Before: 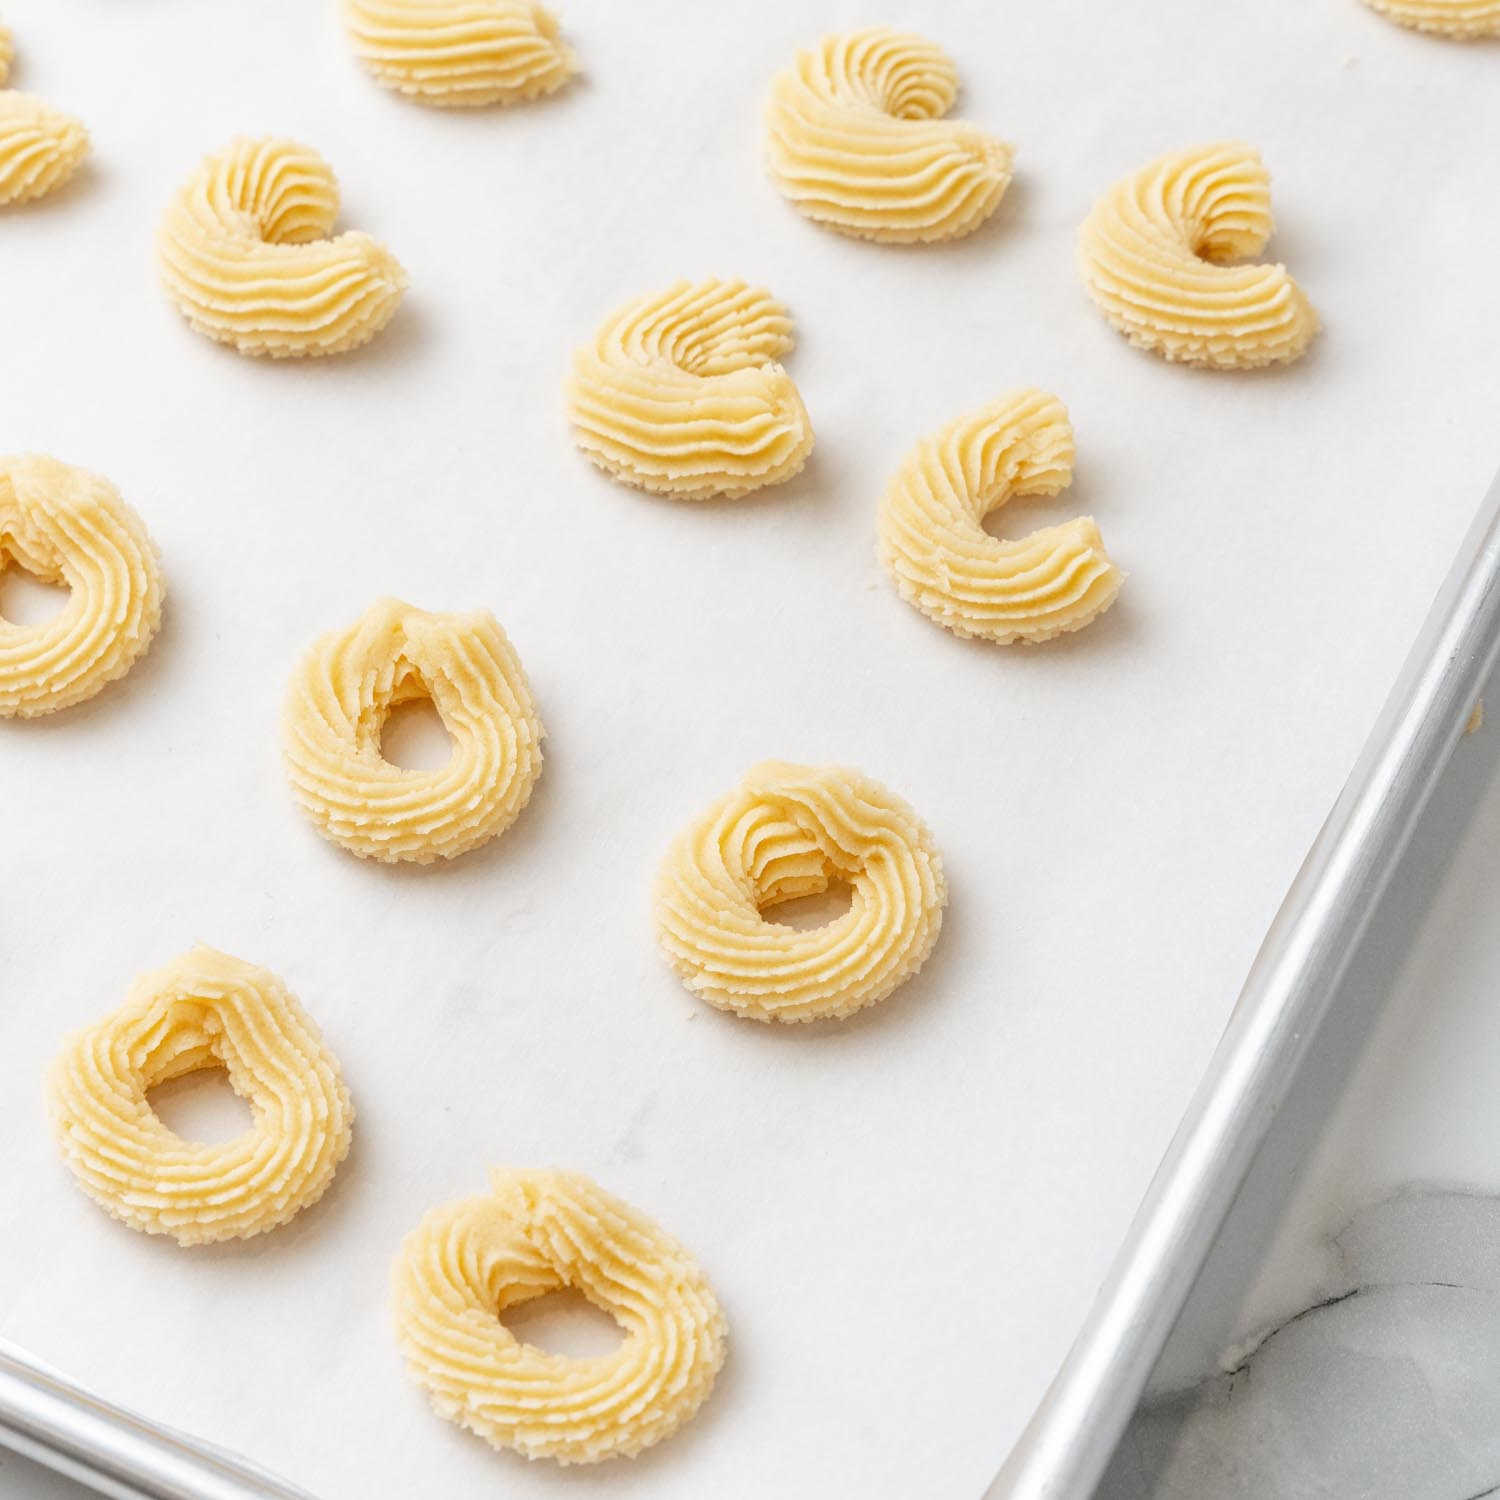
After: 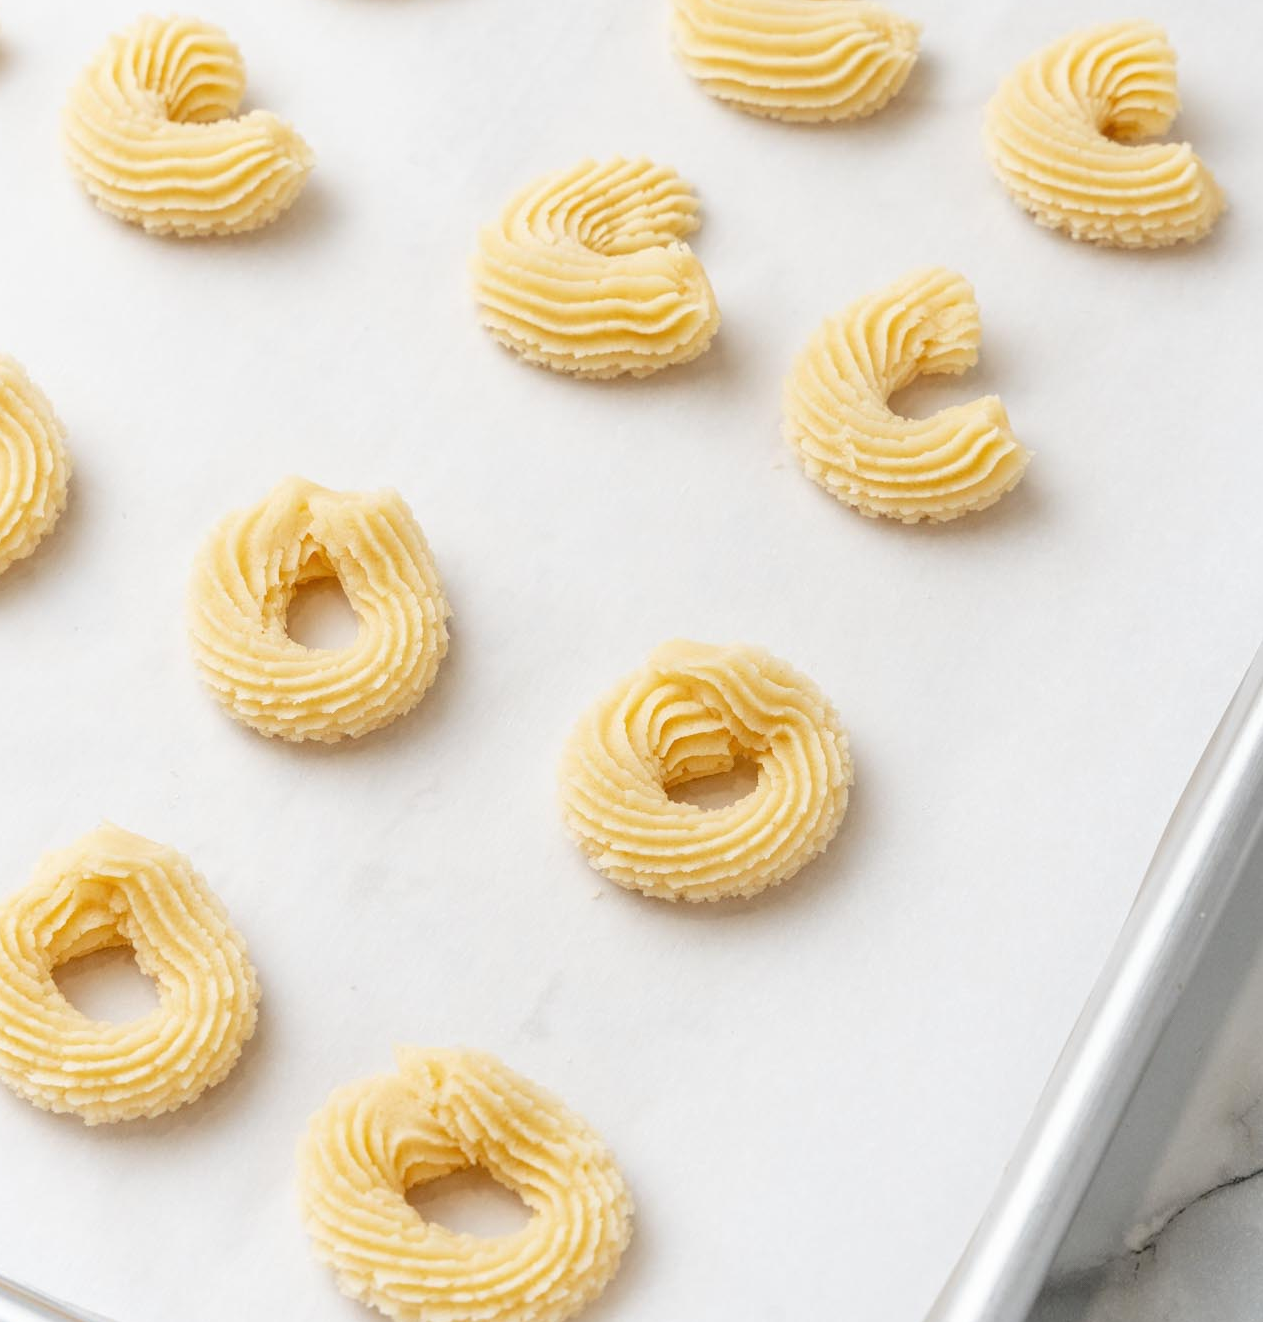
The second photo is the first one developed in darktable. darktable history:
crop: left 6.275%, top 8.116%, right 9.524%, bottom 3.718%
